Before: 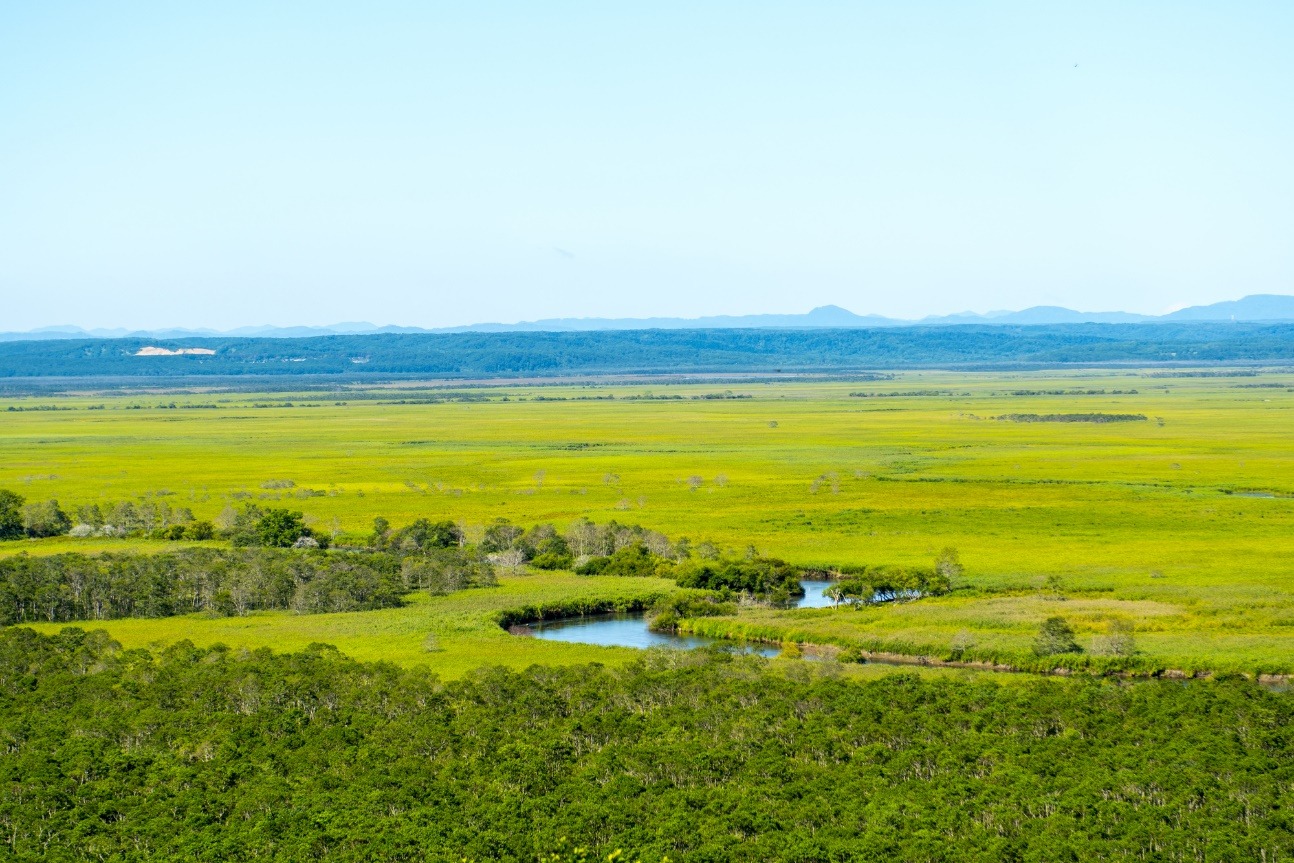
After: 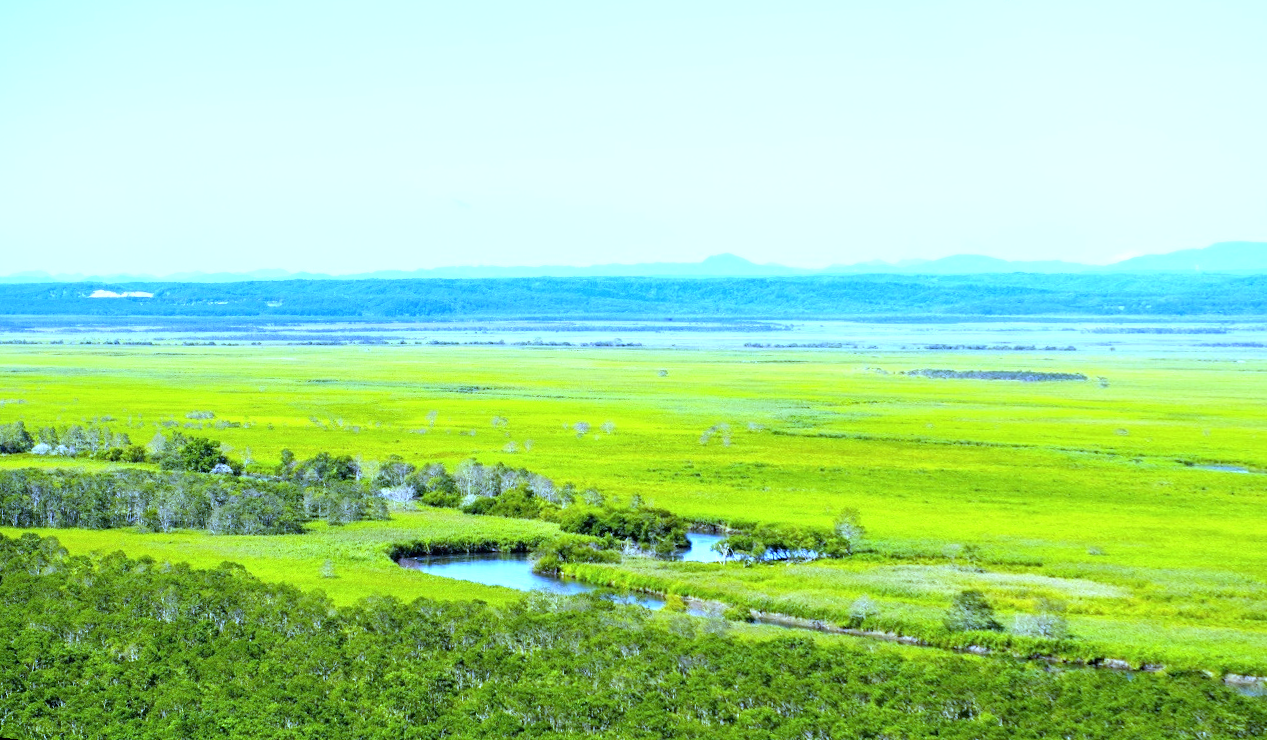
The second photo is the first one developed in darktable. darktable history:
exposure: black level correction 0, exposure 0.9 EV, compensate highlight preservation false
white balance: red 0.766, blue 1.537
color balance: input saturation 99%
rotate and perspective: rotation 1.69°, lens shift (vertical) -0.023, lens shift (horizontal) -0.291, crop left 0.025, crop right 0.988, crop top 0.092, crop bottom 0.842
